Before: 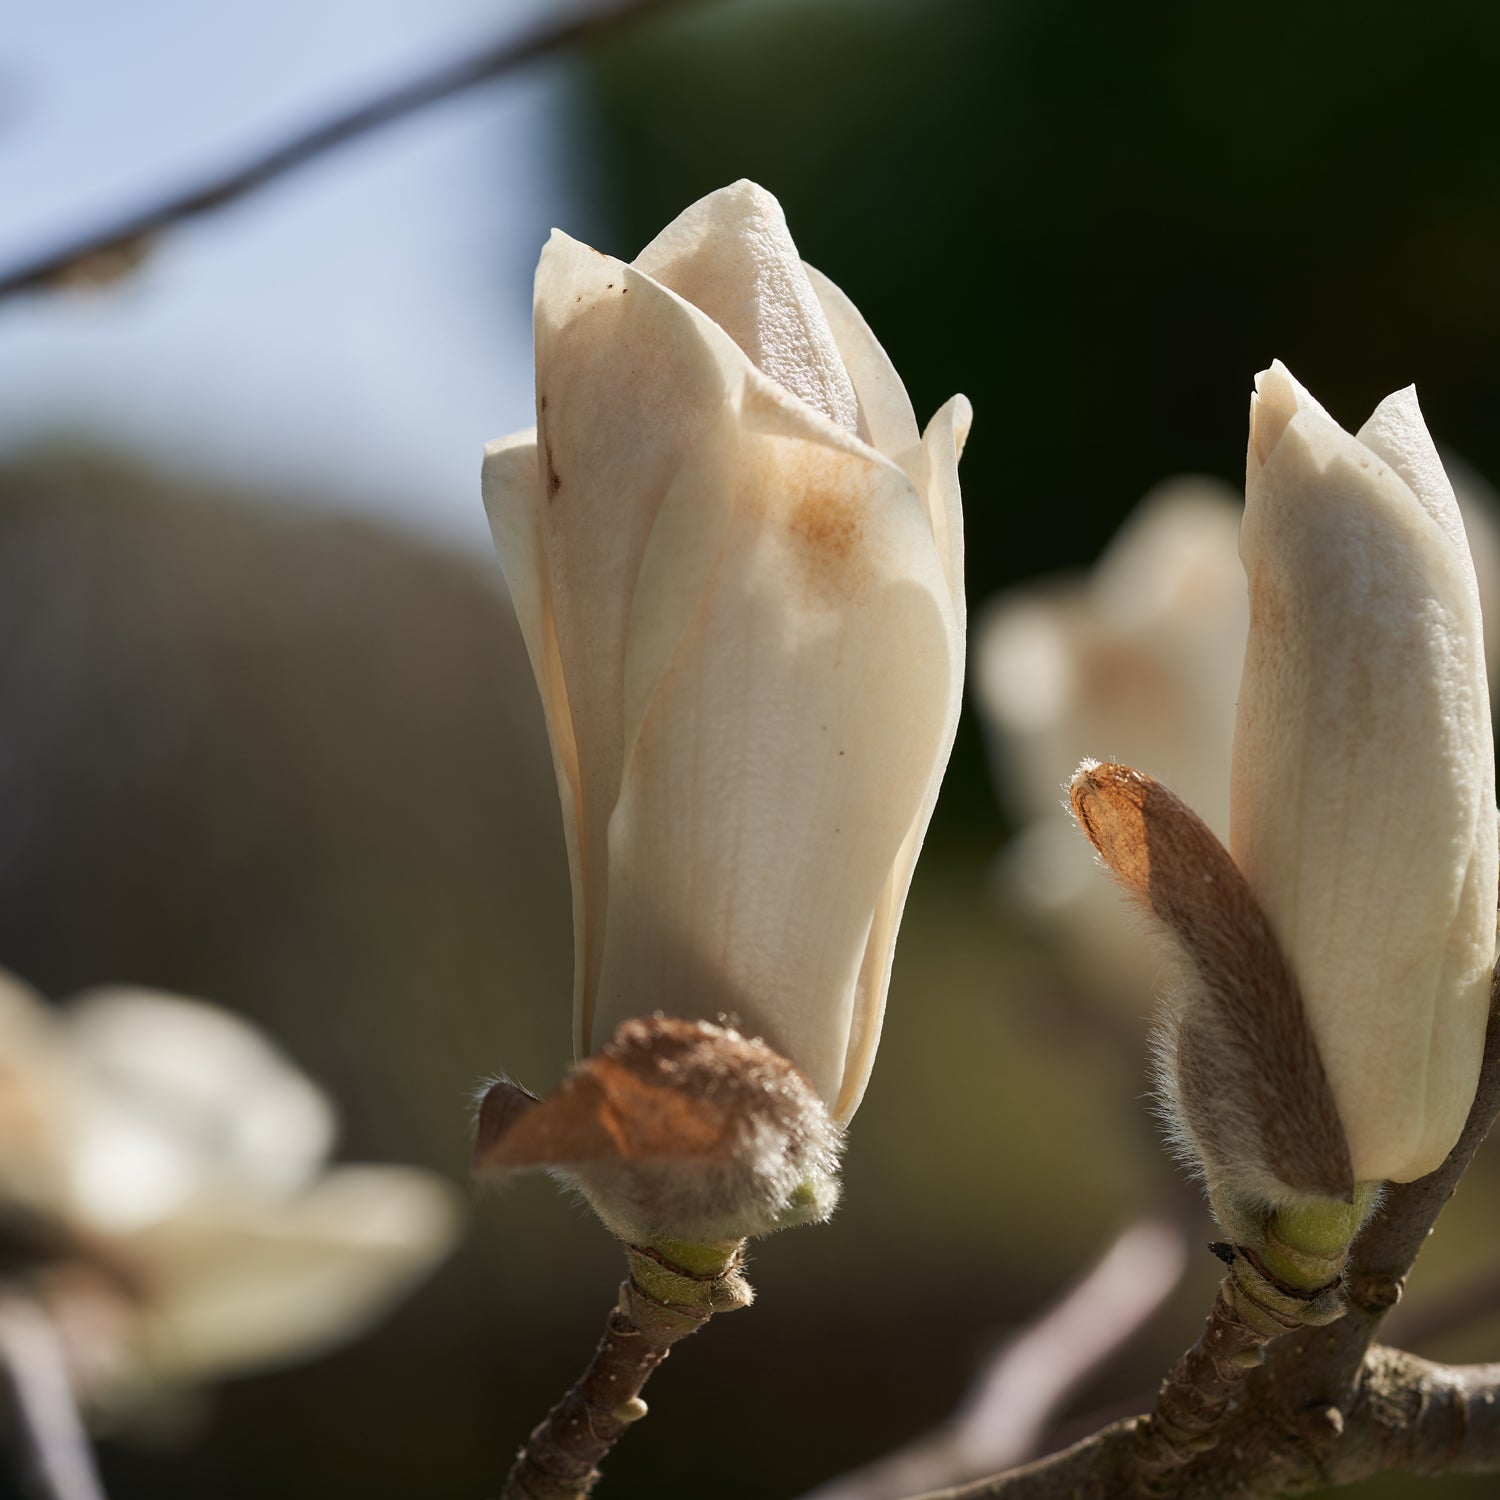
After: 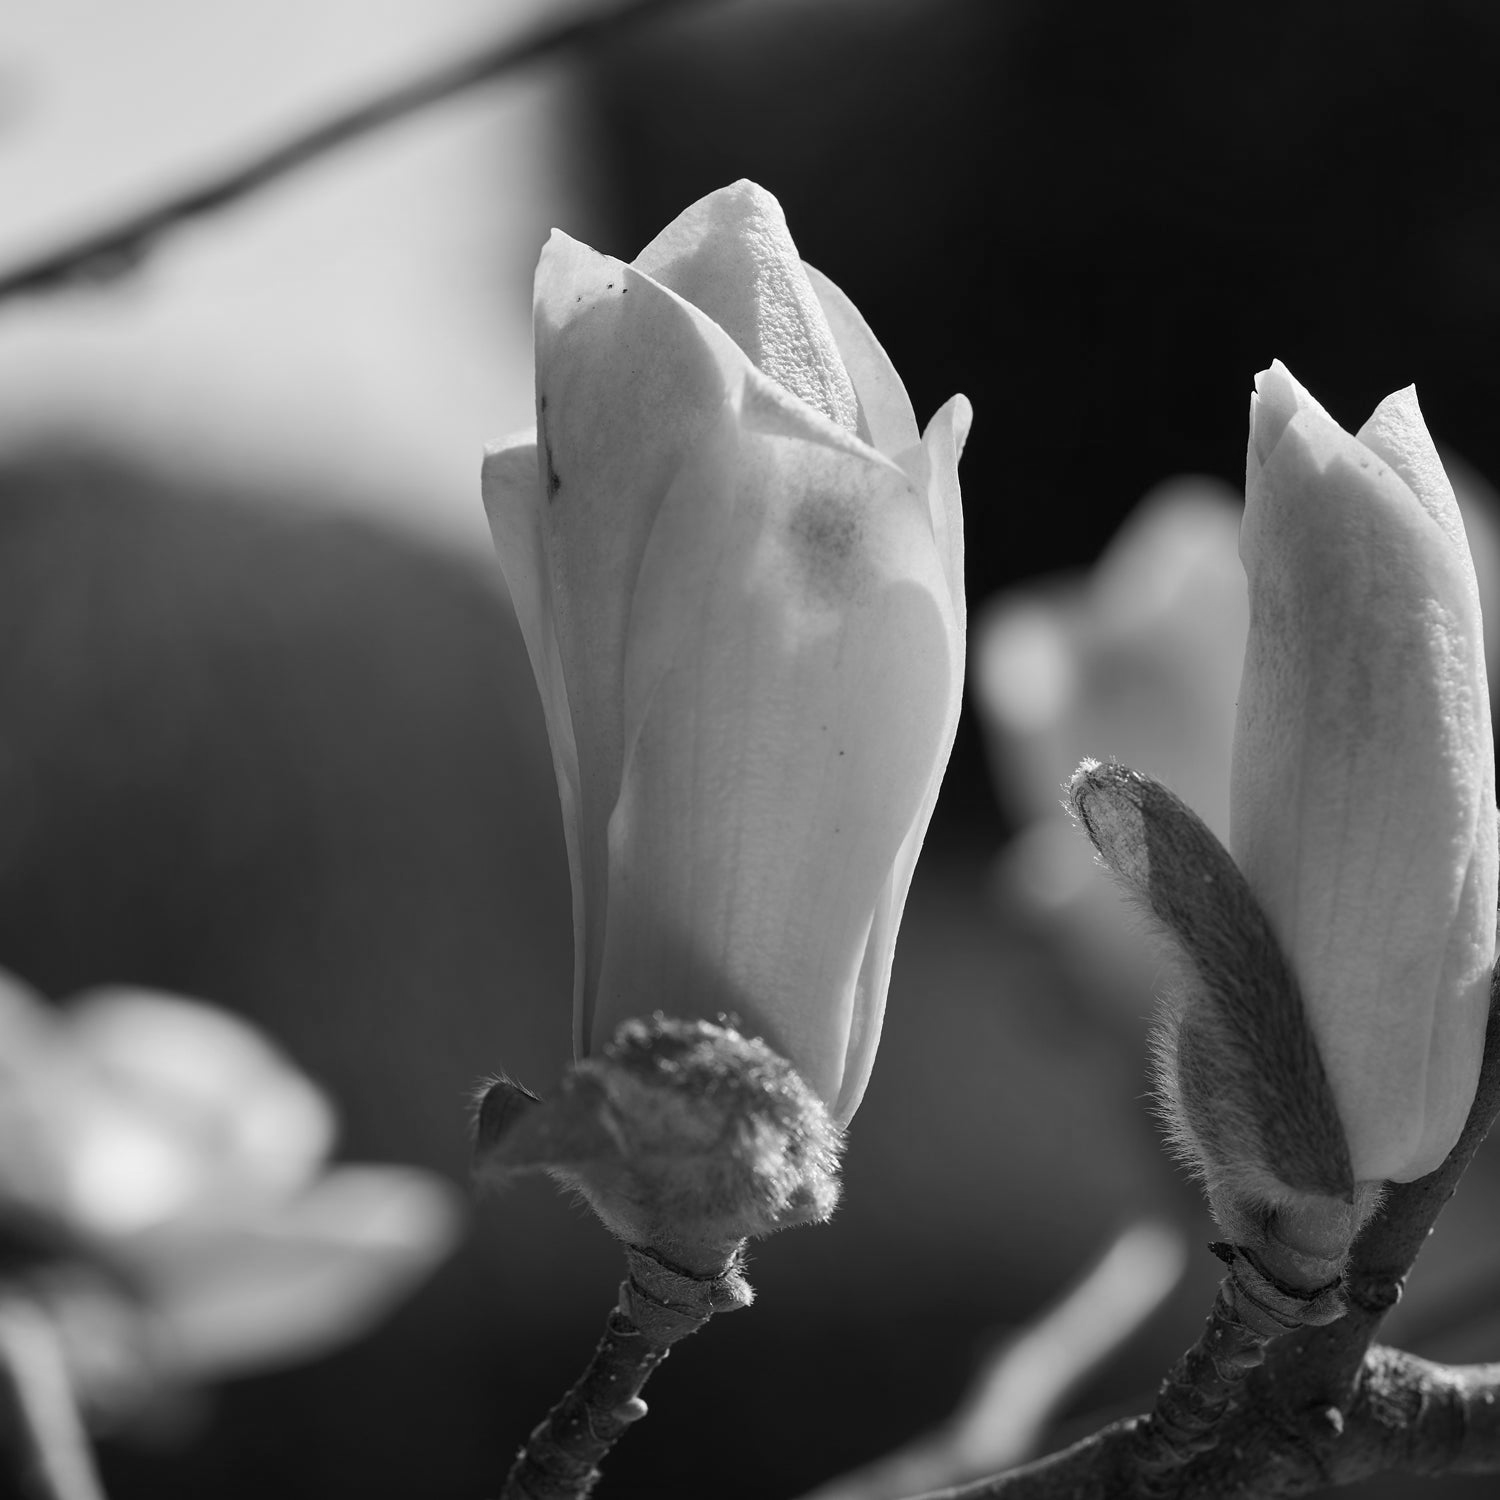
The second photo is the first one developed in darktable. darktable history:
color calibration: output gray [0.18, 0.41, 0.41, 0], illuminant same as pipeline (D50), adaptation none (bypass), x 0.333, y 0.334, temperature 5015.78 K
